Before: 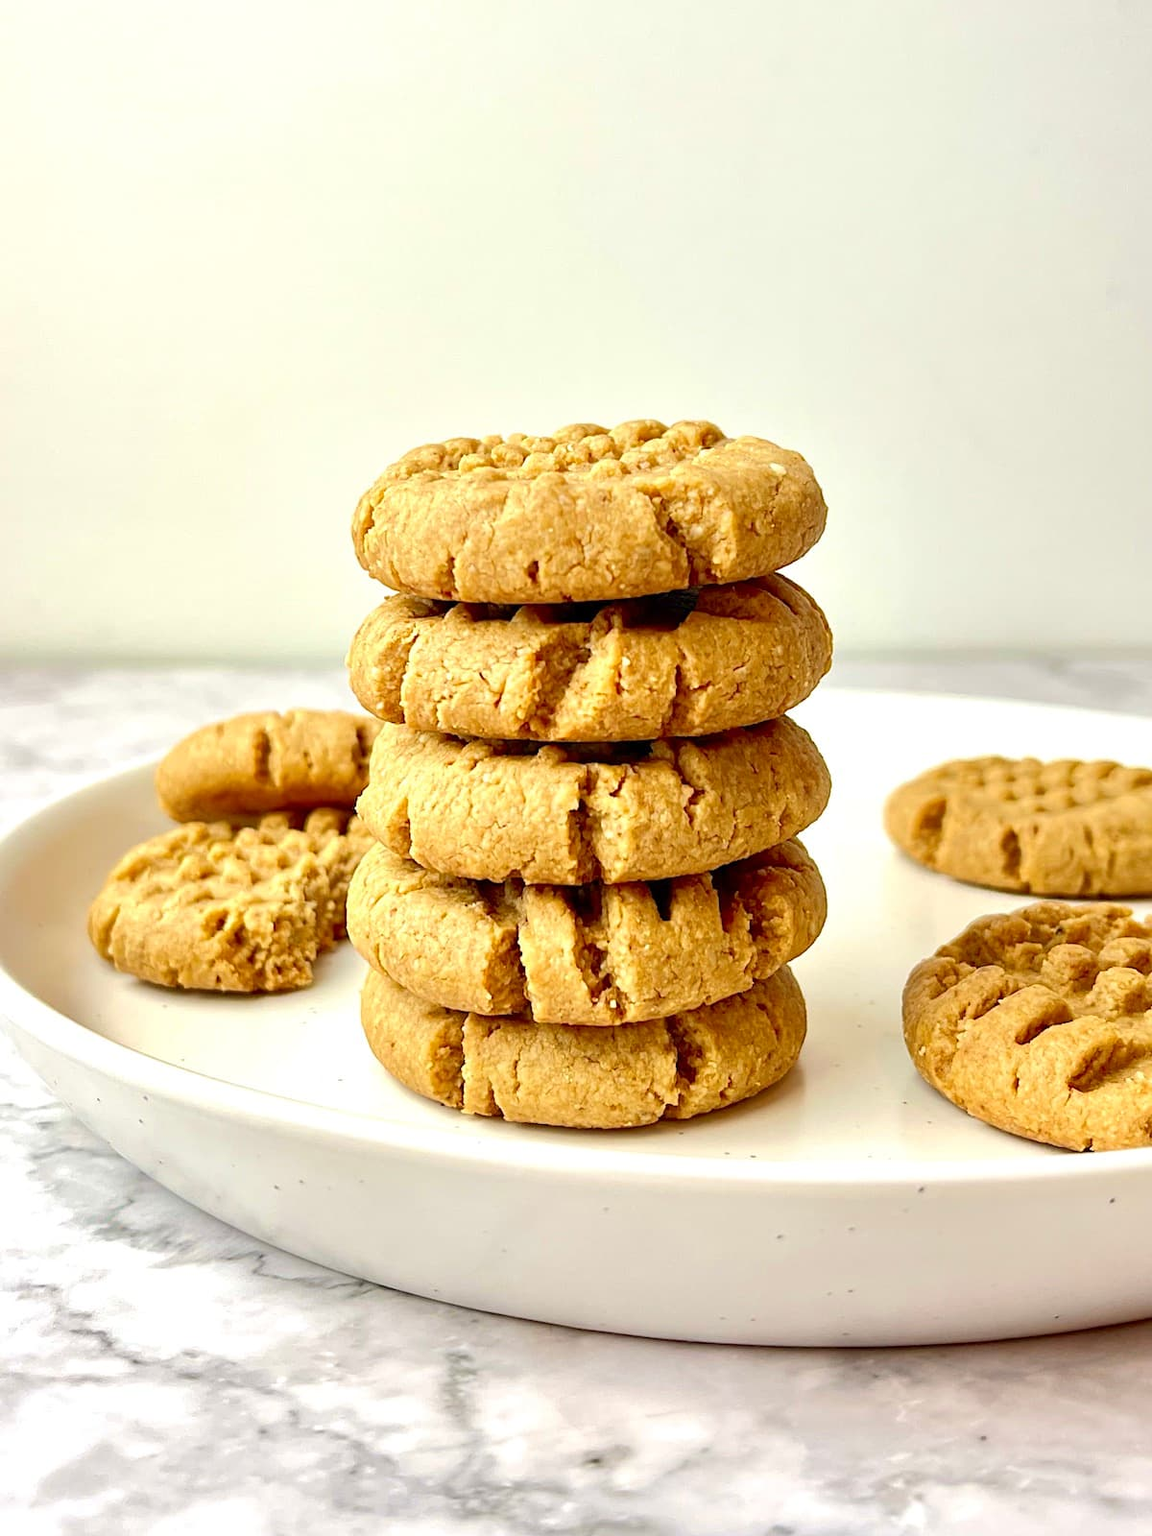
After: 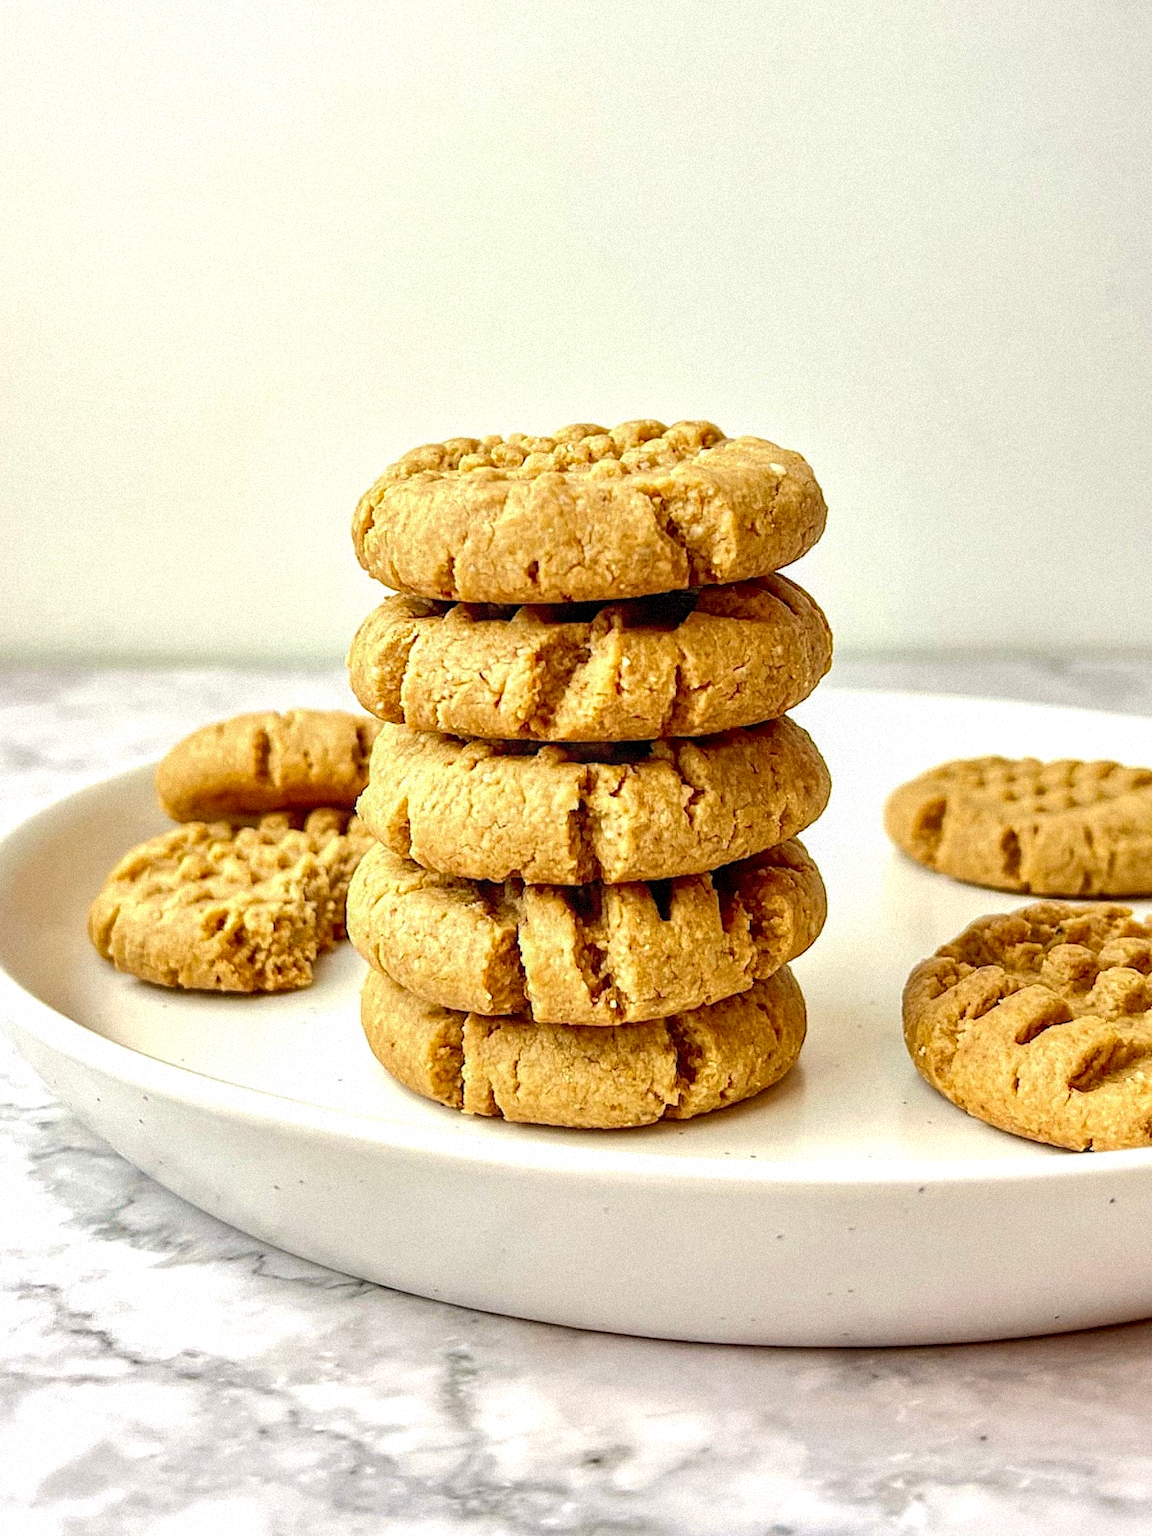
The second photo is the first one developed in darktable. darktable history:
local contrast: on, module defaults
grain: mid-tones bias 0%
